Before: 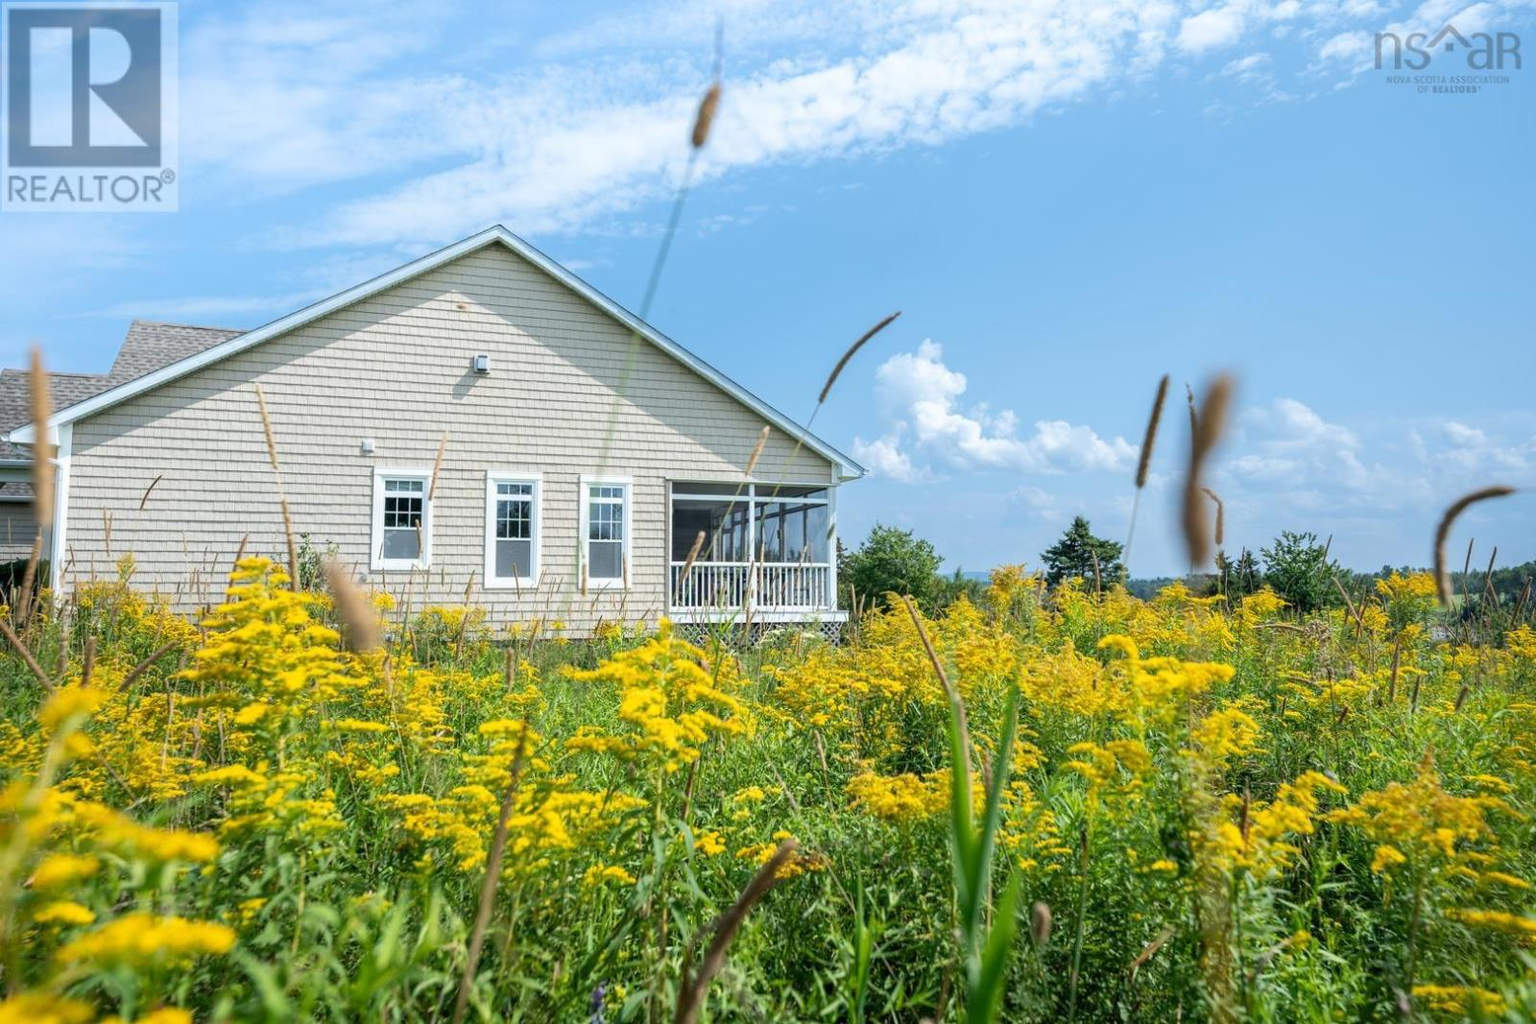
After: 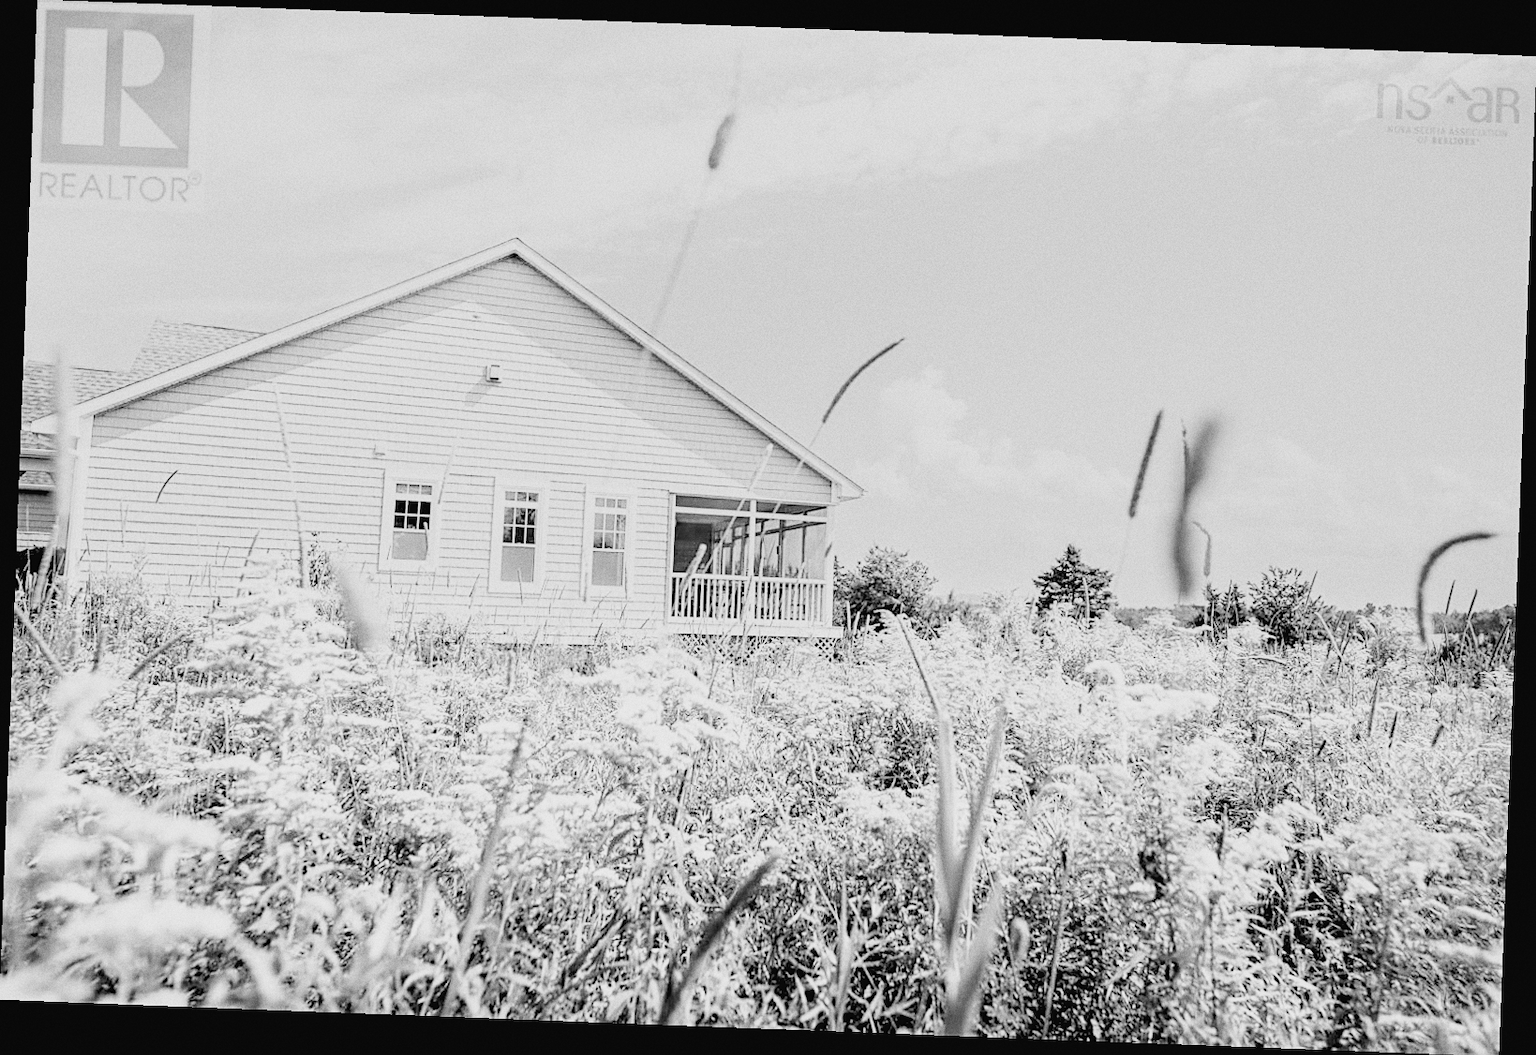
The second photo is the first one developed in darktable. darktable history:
tone curve: curves: ch0 [(0, 0.026) (0.146, 0.158) (0.272, 0.34) (0.434, 0.625) (0.676, 0.871) (0.994, 0.955)], color space Lab, linked channels, preserve colors none
color balance: mode lift, gamma, gain (sRGB), lift [1, 1, 1.022, 1.026]
grain: on, module defaults
velvia: strength 15%
sharpen: on, module defaults
monochrome: a -74.22, b 78.2
rotate and perspective: rotation 2.17°, automatic cropping off
rgb levels: preserve colors sum RGB, levels [[0.038, 0.433, 0.934], [0, 0.5, 1], [0, 0.5, 1]]
